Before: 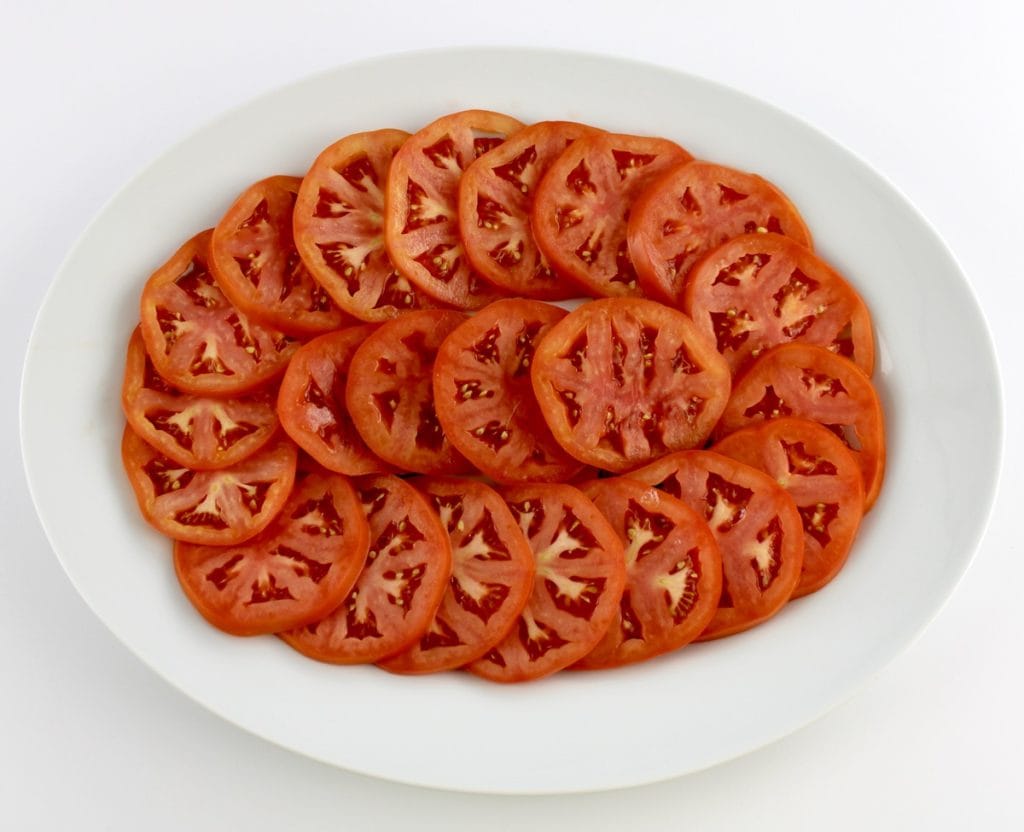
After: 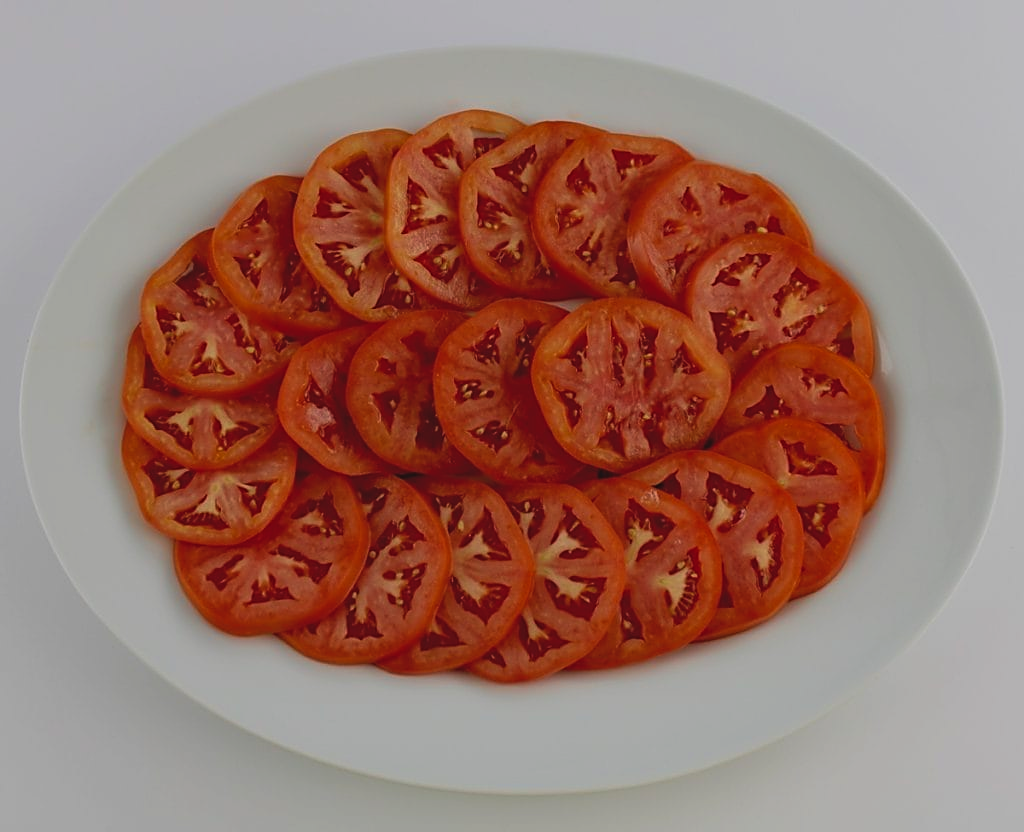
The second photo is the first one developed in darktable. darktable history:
sharpen: on, module defaults
exposure: black level correction -0.016, exposure -1.041 EV, compensate exposure bias true, compensate highlight preservation false
velvia: on, module defaults
